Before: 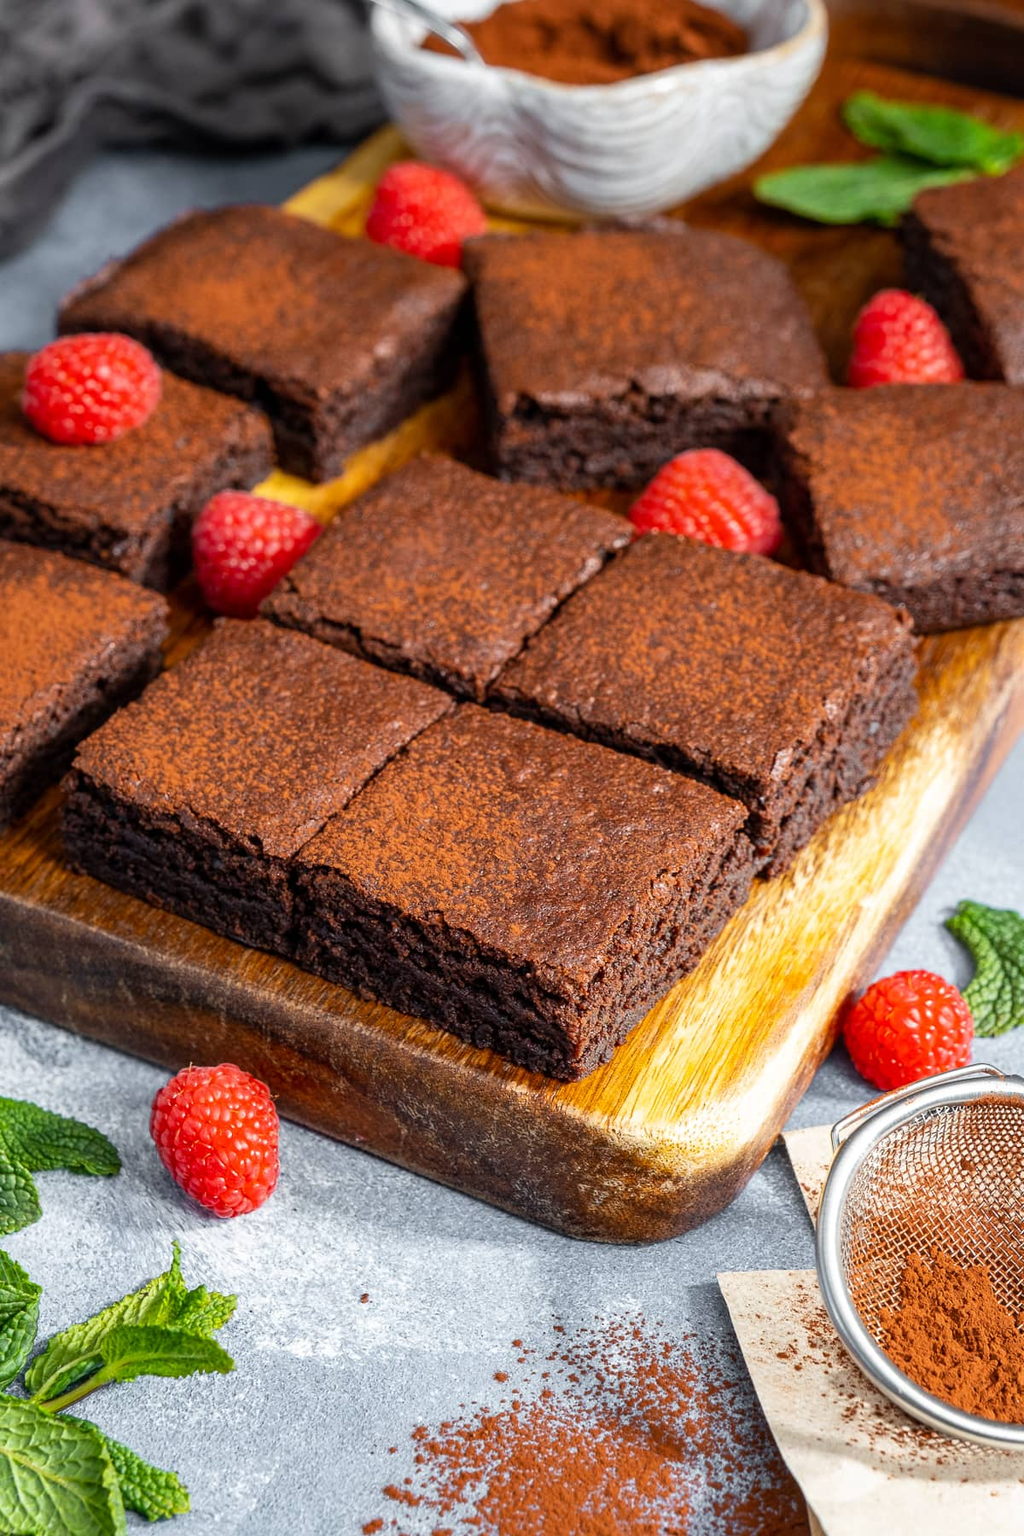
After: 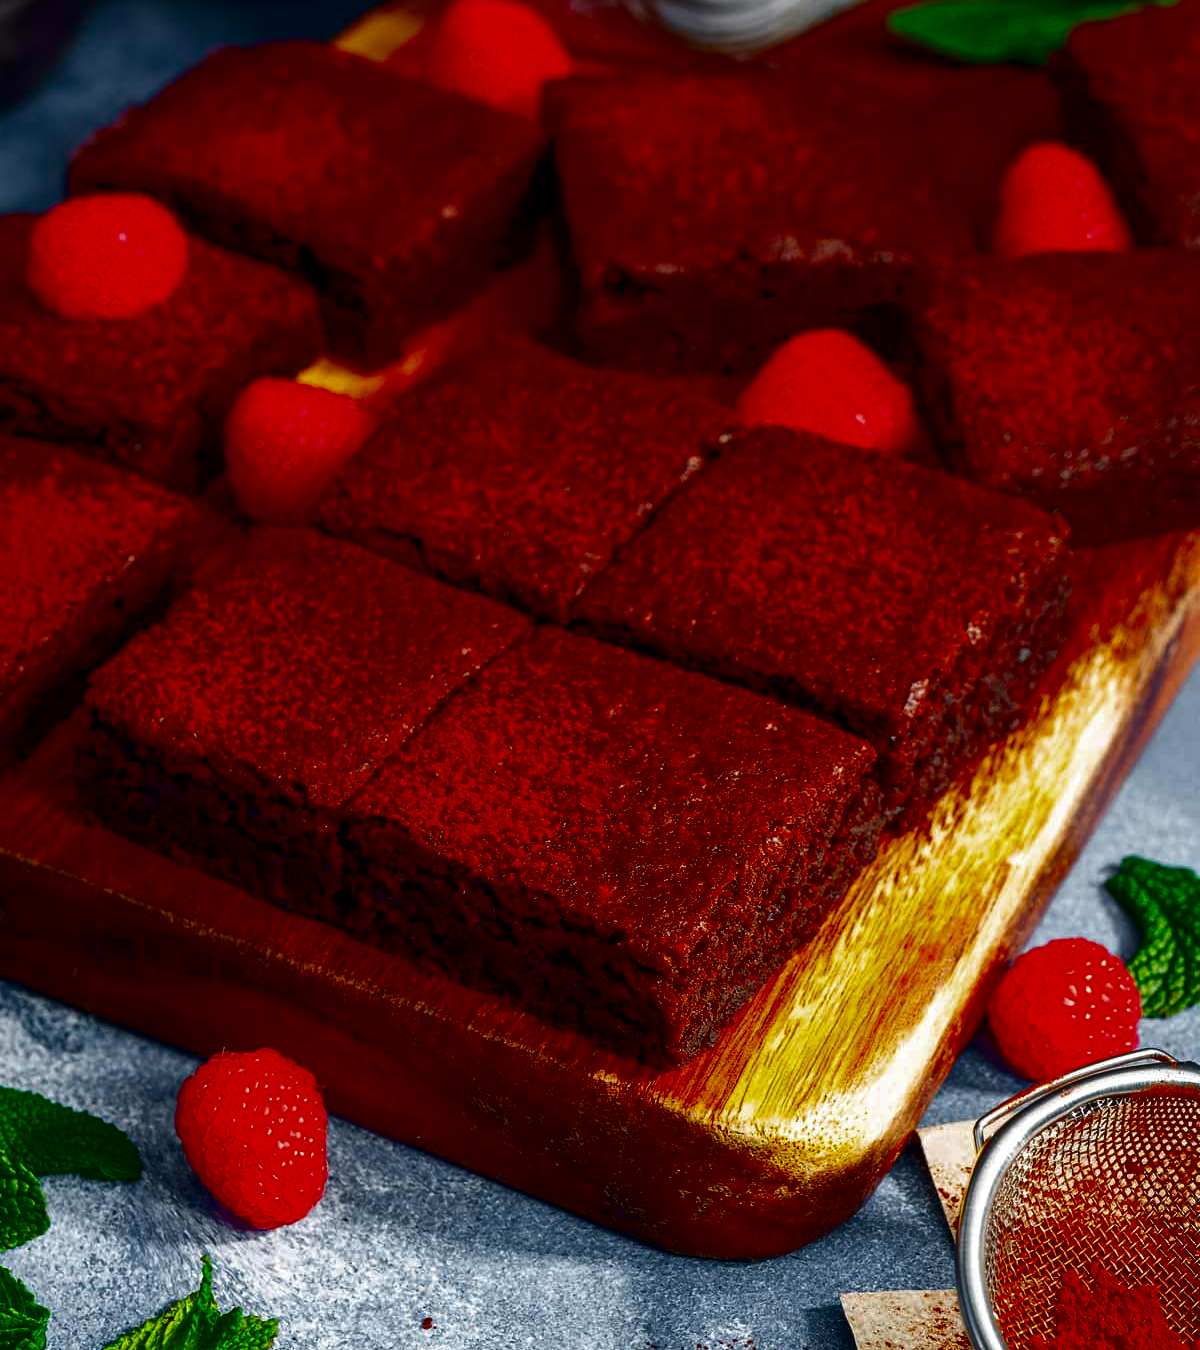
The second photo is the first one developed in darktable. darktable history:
crop: top 11.038%, bottom 13.962%
contrast brightness saturation: brightness -1, saturation 1
